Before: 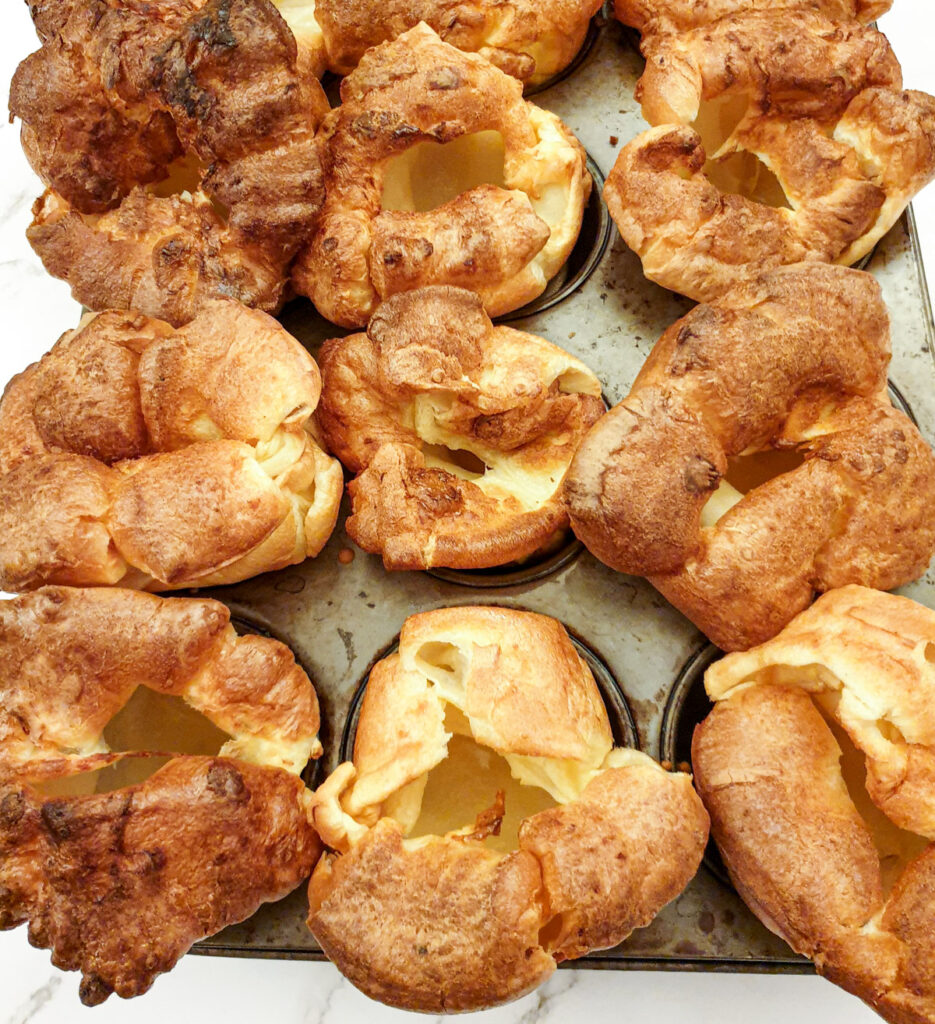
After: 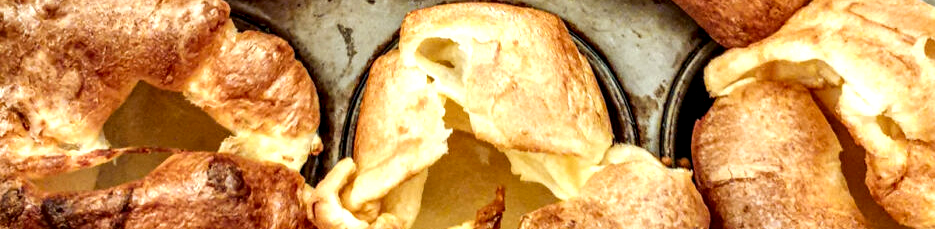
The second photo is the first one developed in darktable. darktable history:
local contrast: highlights 64%, shadows 53%, detail 169%, midtone range 0.515
exposure: exposure 0.203 EV, compensate highlight preservation false
crop and rotate: top 59.077%, bottom 18.515%
